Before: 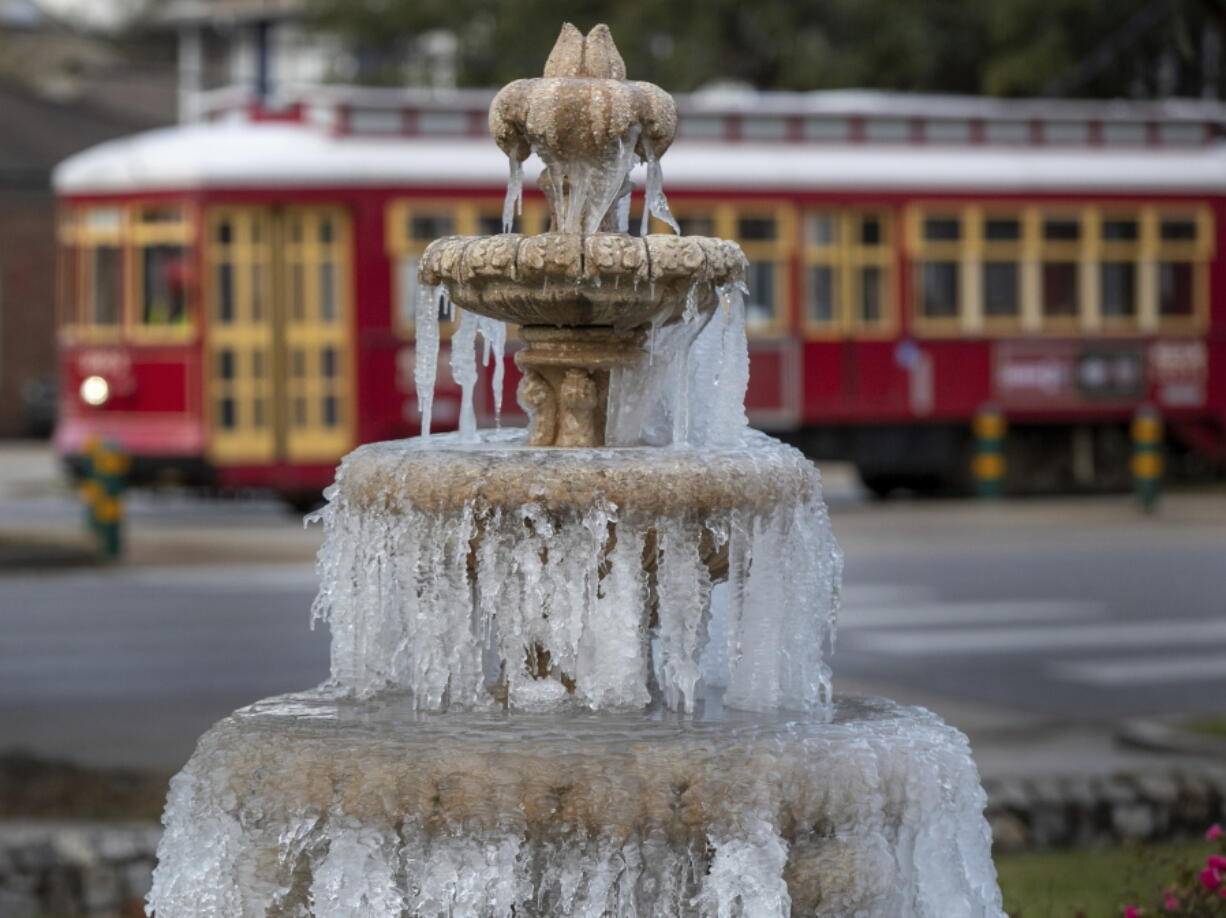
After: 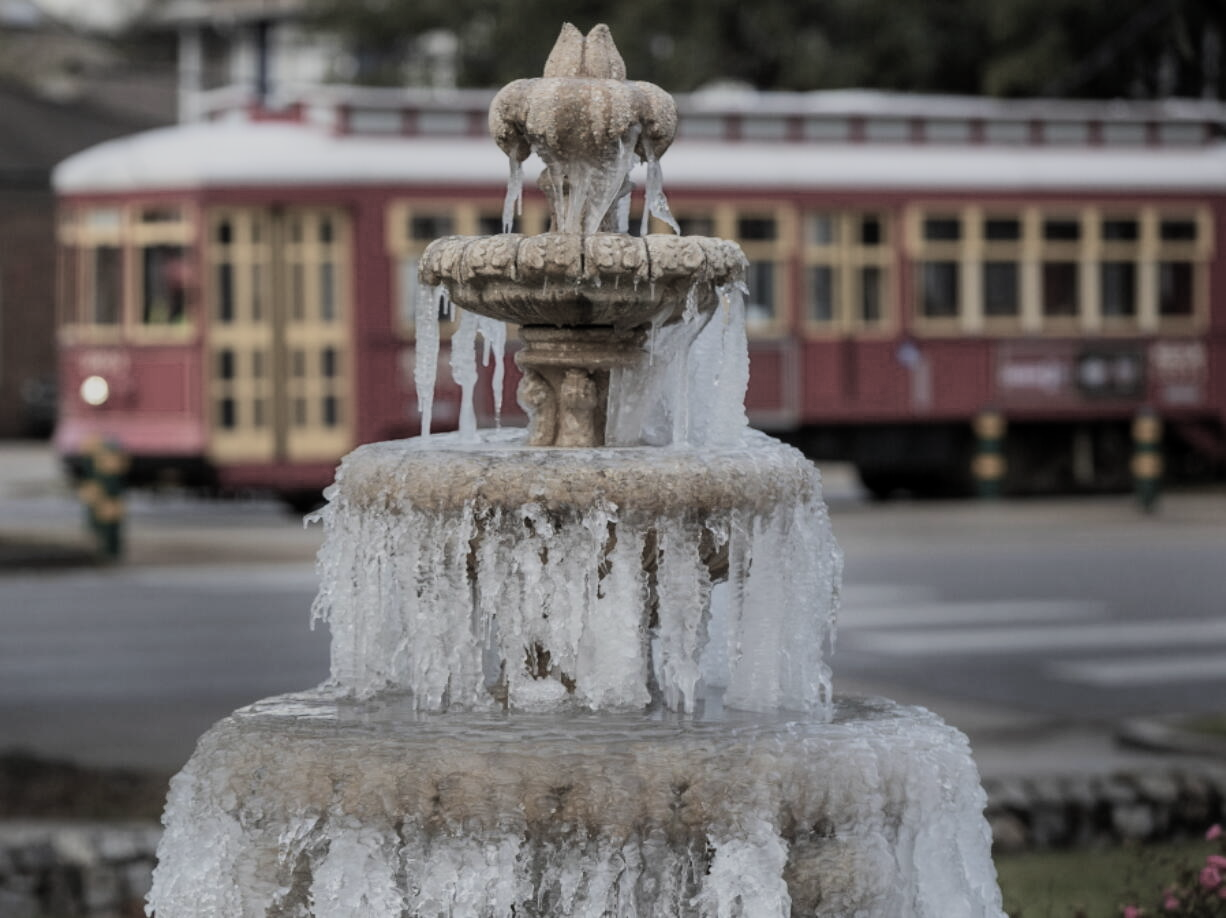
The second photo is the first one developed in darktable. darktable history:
velvia: strength 44.89%
filmic rgb: black relative exposure -7.65 EV, white relative exposure 3.96 EV, hardness 4.02, contrast 1.095, highlights saturation mix -30.26%, color science v5 (2021), contrast in shadows safe, contrast in highlights safe
tone equalizer: smoothing diameter 24.83%, edges refinement/feathering 9.4, preserve details guided filter
